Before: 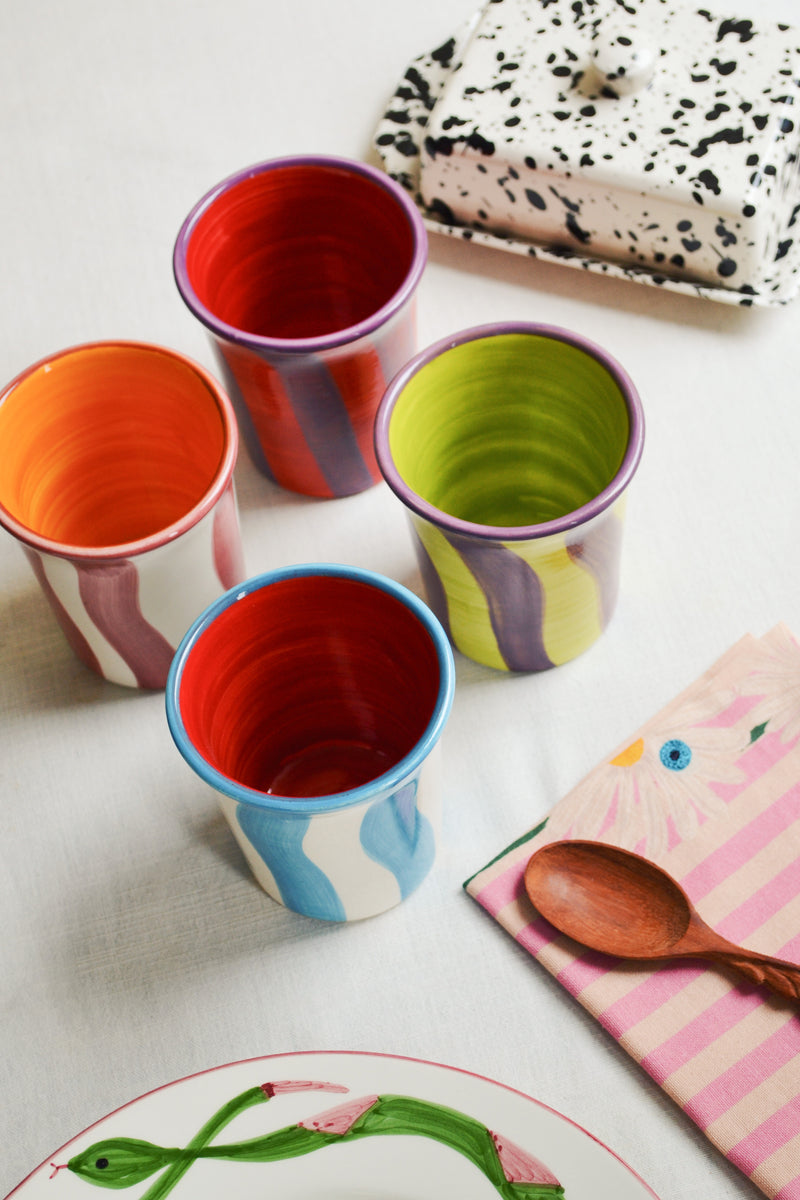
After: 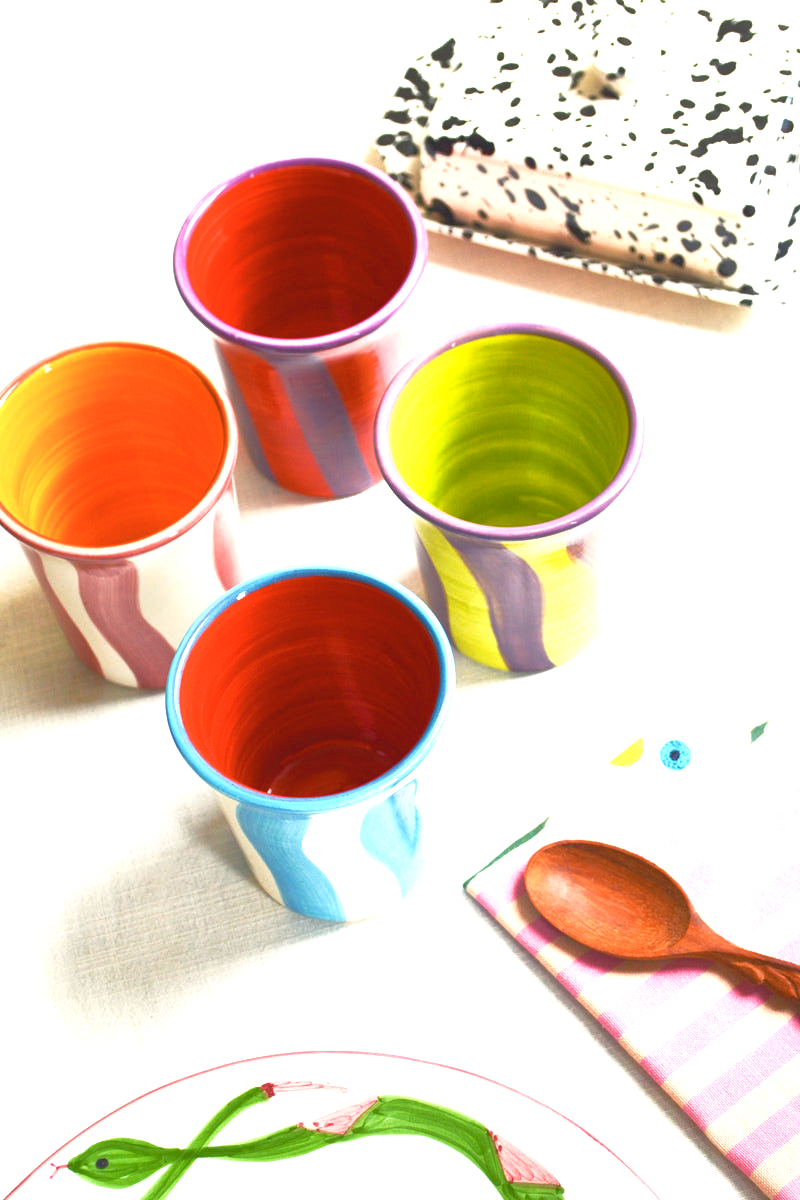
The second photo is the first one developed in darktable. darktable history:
exposure: black level correction 0, exposure 1.665 EV, compensate highlight preservation false
color balance rgb: shadows lift › hue 85.16°, linear chroma grading › global chroma 14.482%, perceptual saturation grading › global saturation 0.424%
contrast brightness saturation: contrast -0.074, brightness -0.033, saturation -0.108
tone equalizer: -8 EV 0.287 EV, -7 EV 0.445 EV, -6 EV 0.437 EV, -5 EV 0.232 EV, -3 EV -0.25 EV, -2 EV -0.404 EV, -1 EV -0.408 EV, +0 EV -0.24 EV, edges refinement/feathering 500, mask exposure compensation -1.57 EV, preserve details no
contrast equalizer: y [[0.5, 0.486, 0.447, 0.446, 0.489, 0.5], [0.5 ×6], [0.5 ×6], [0 ×6], [0 ×6]]
